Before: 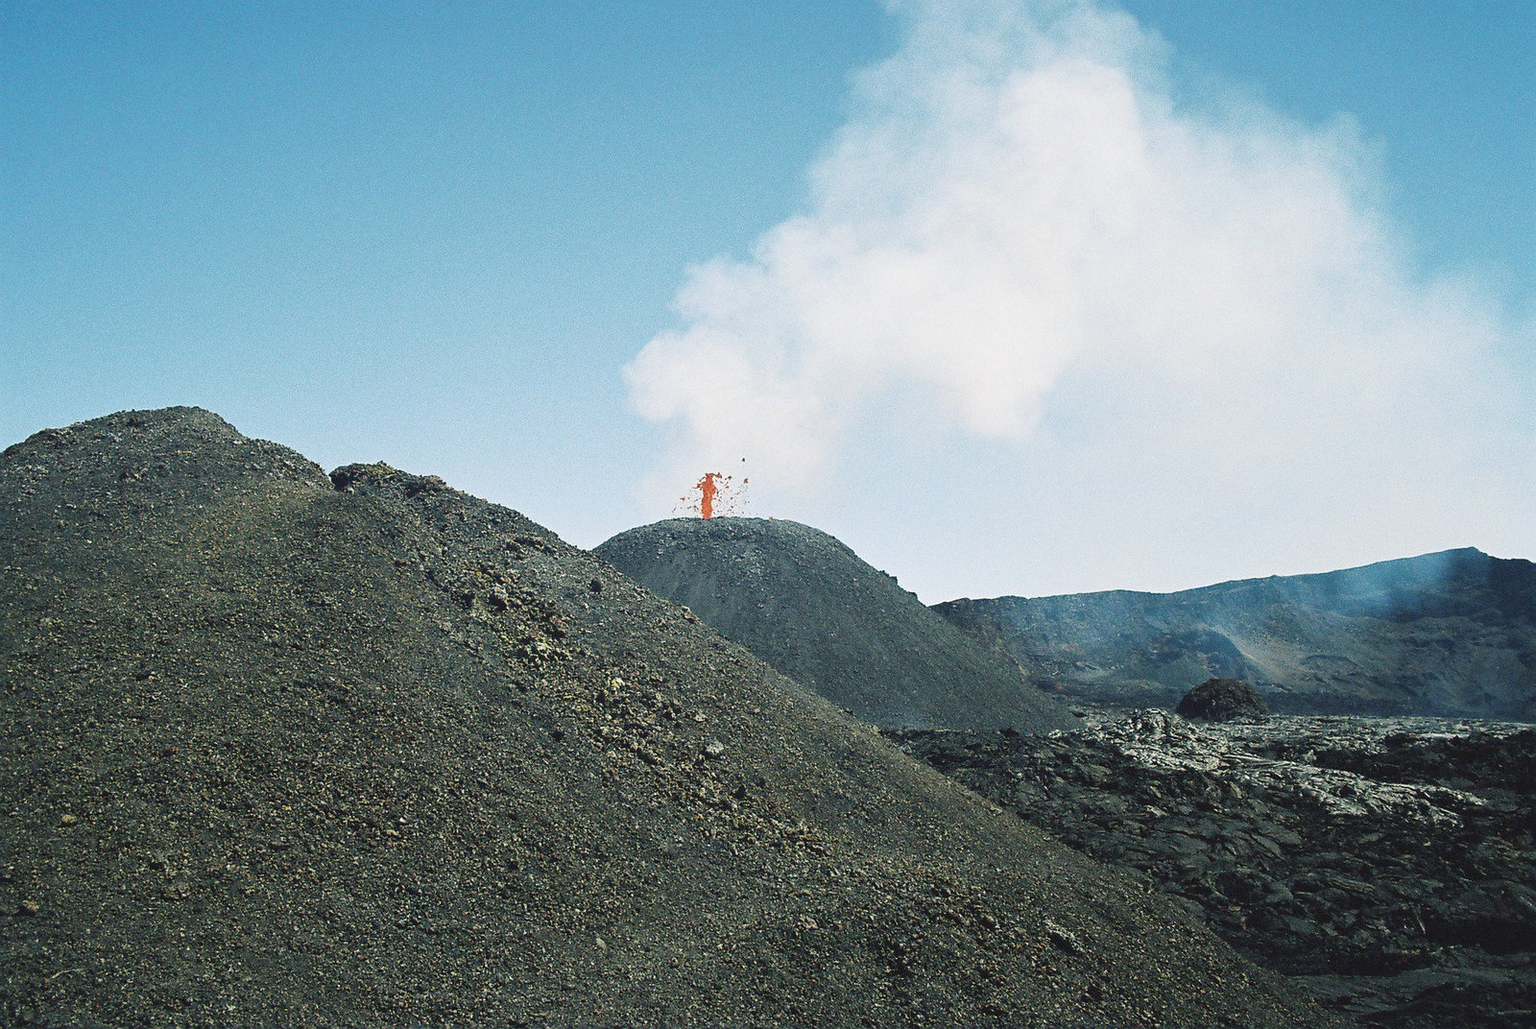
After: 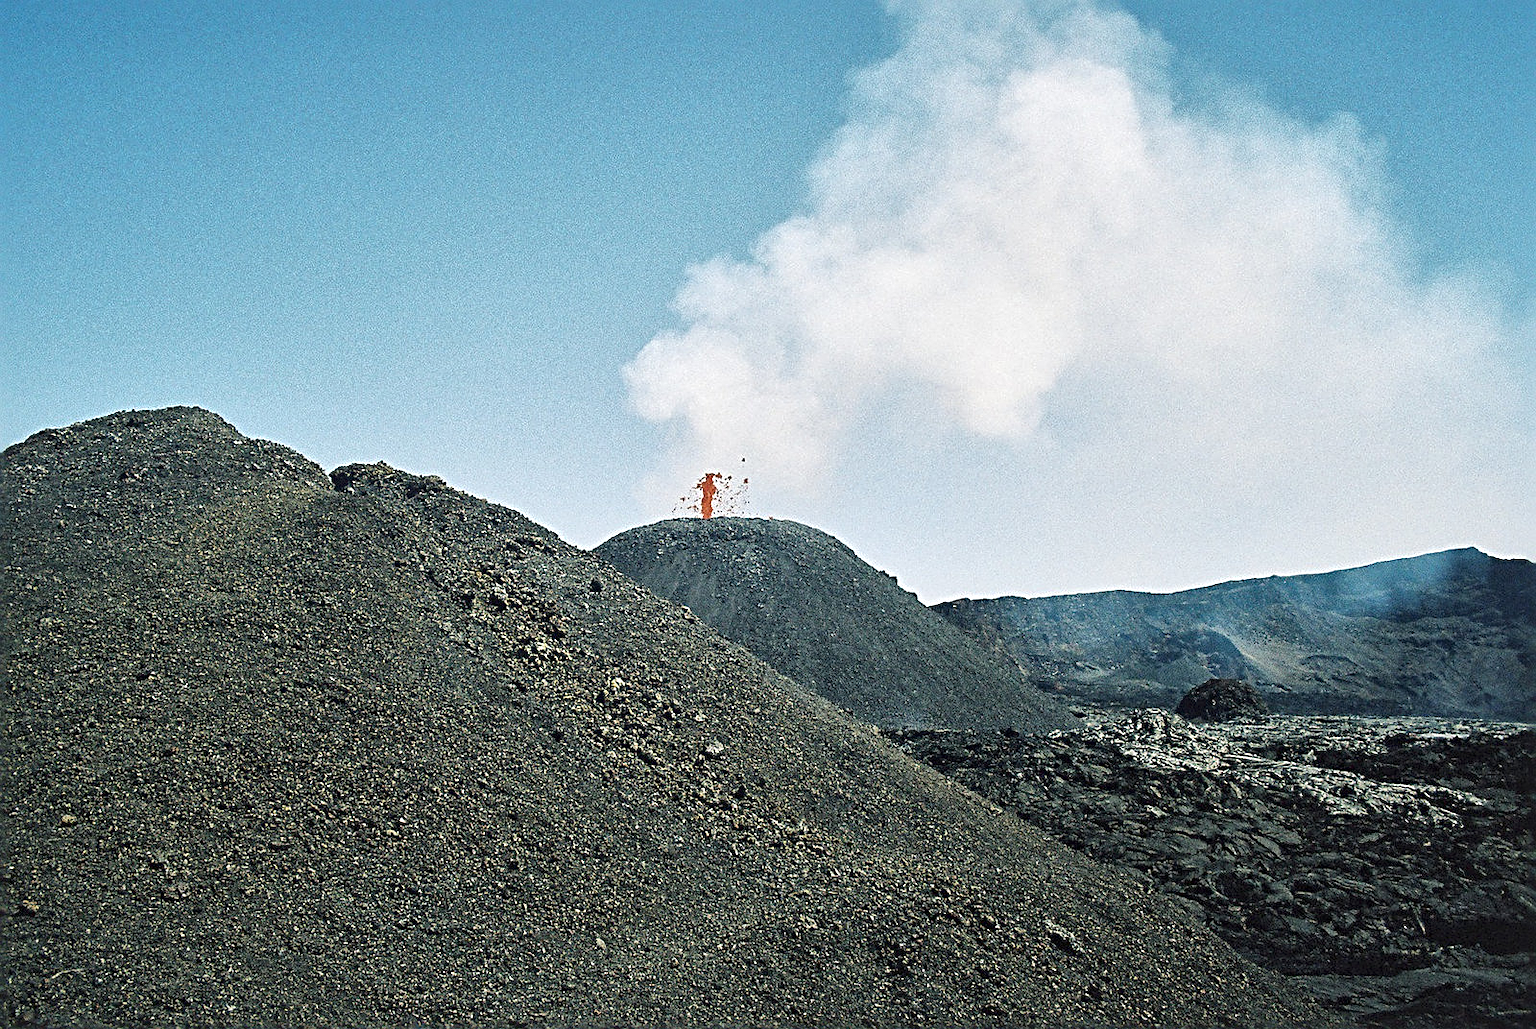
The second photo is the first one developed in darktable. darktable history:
sharpen: radius 3.994
local contrast: mode bilateral grid, contrast 20, coarseness 50, detail 171%, midtone range 0.2
